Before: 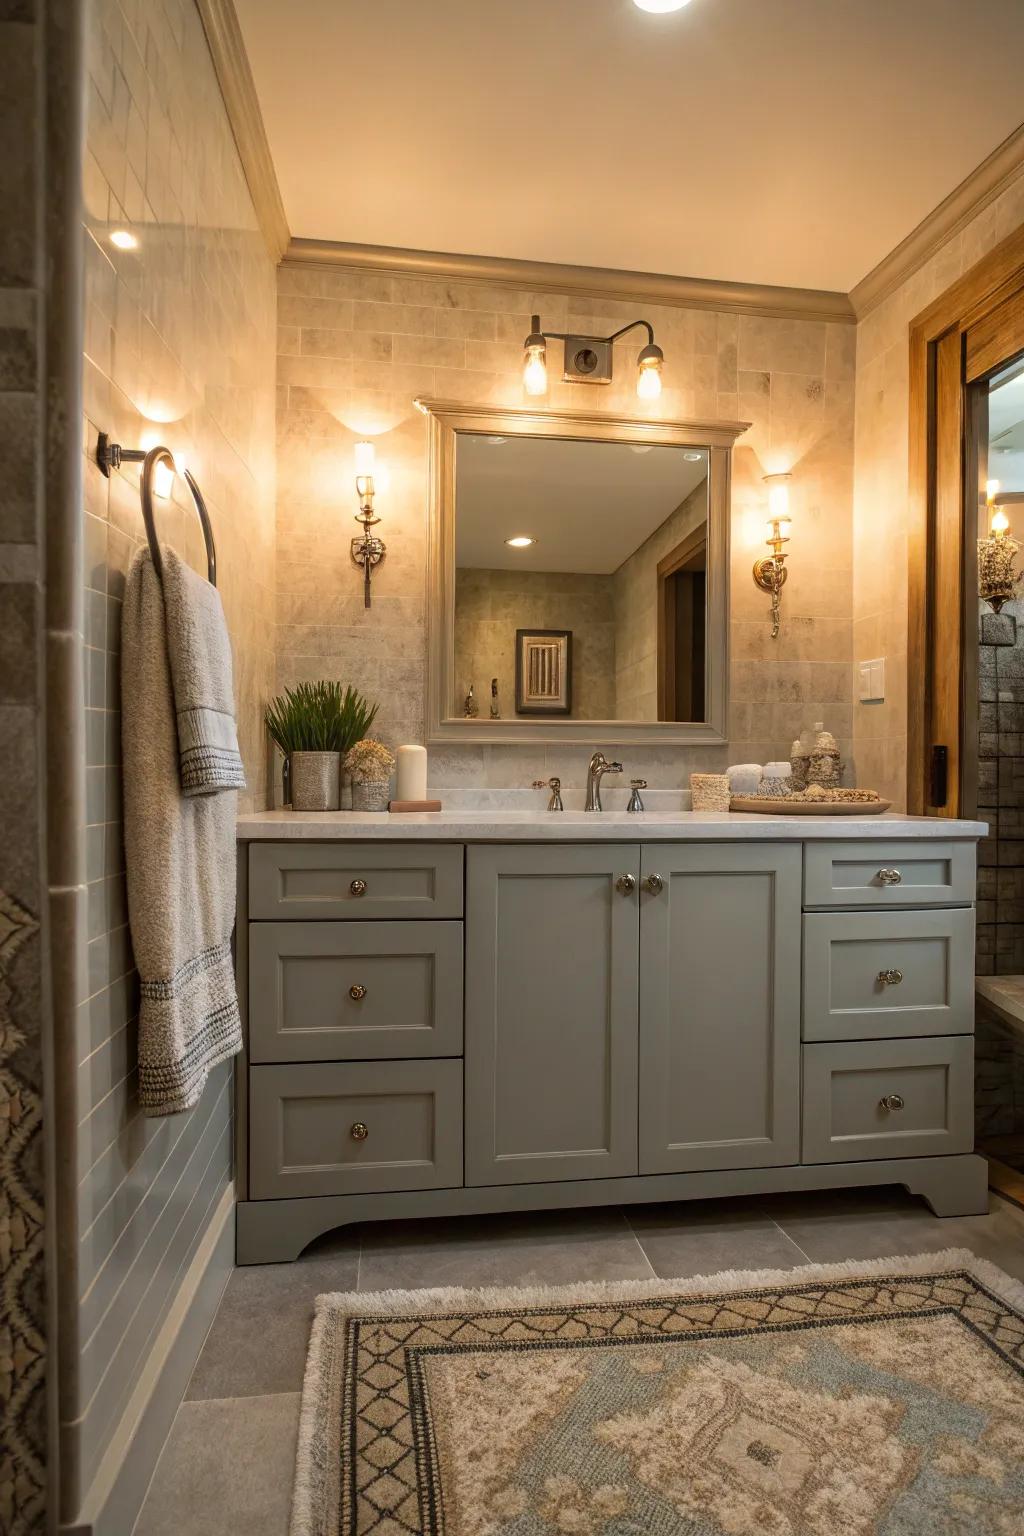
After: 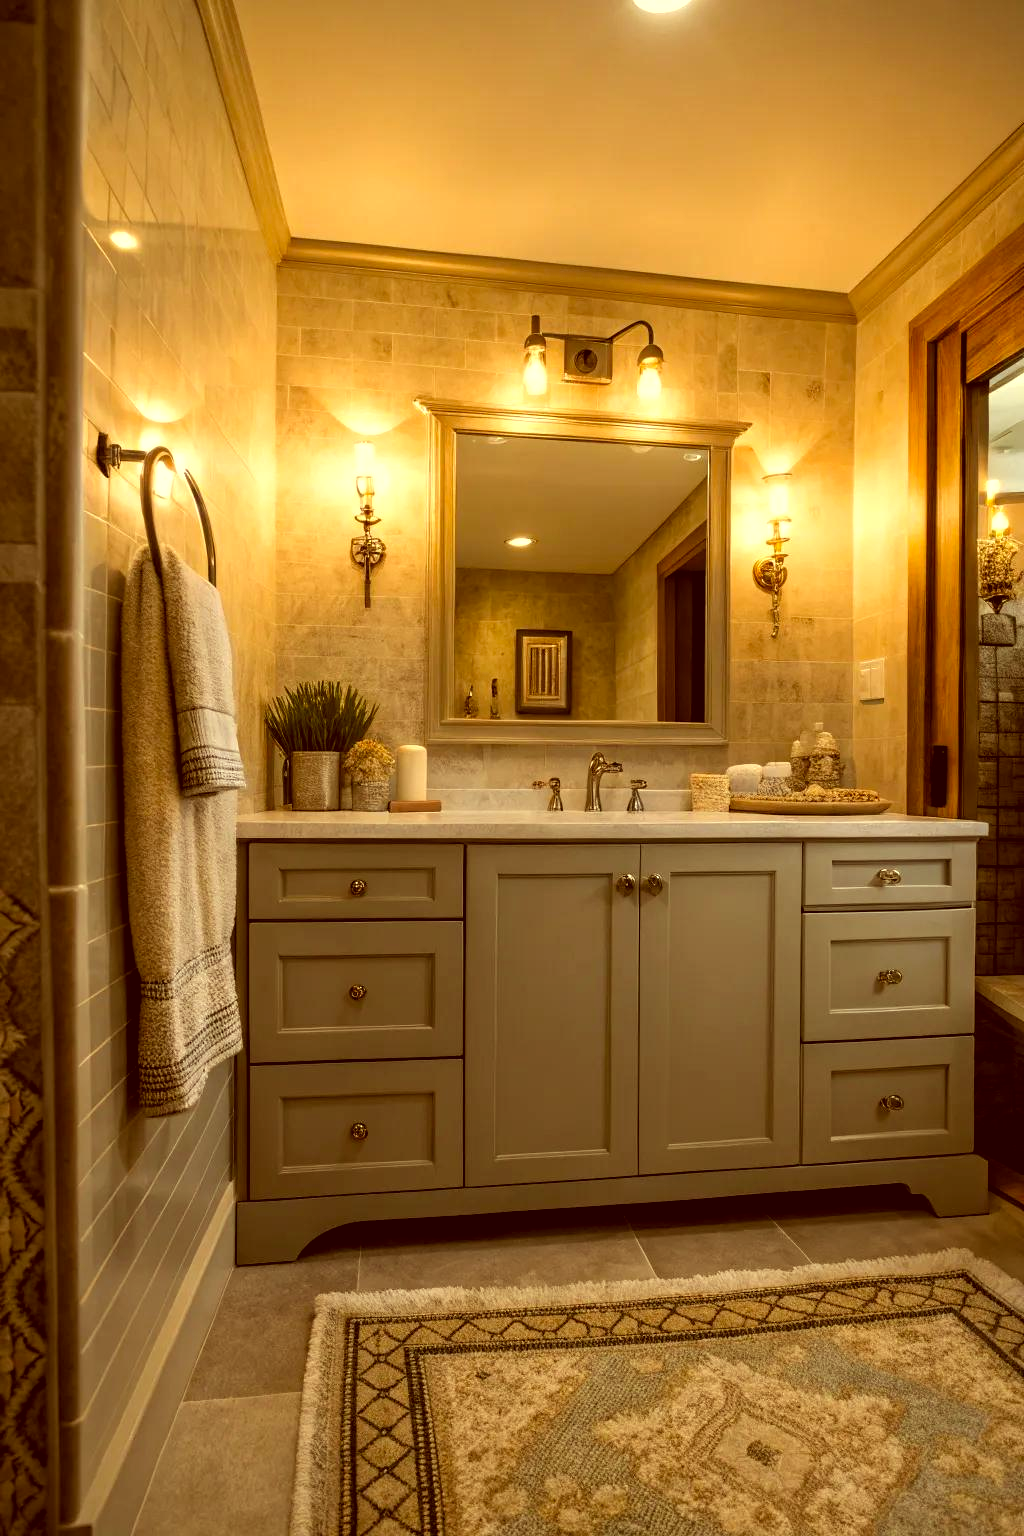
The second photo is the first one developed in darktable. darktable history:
levels: levels [0.062, 0.494, 0.925]
exposure: compensate highlight preservation false
shadows and highlights: shadows 25.05, highlights -23.11
color correction: highlights a* 1.01, highlights b* 24.94, shadows a* 16.27, shadows b* 24.21
